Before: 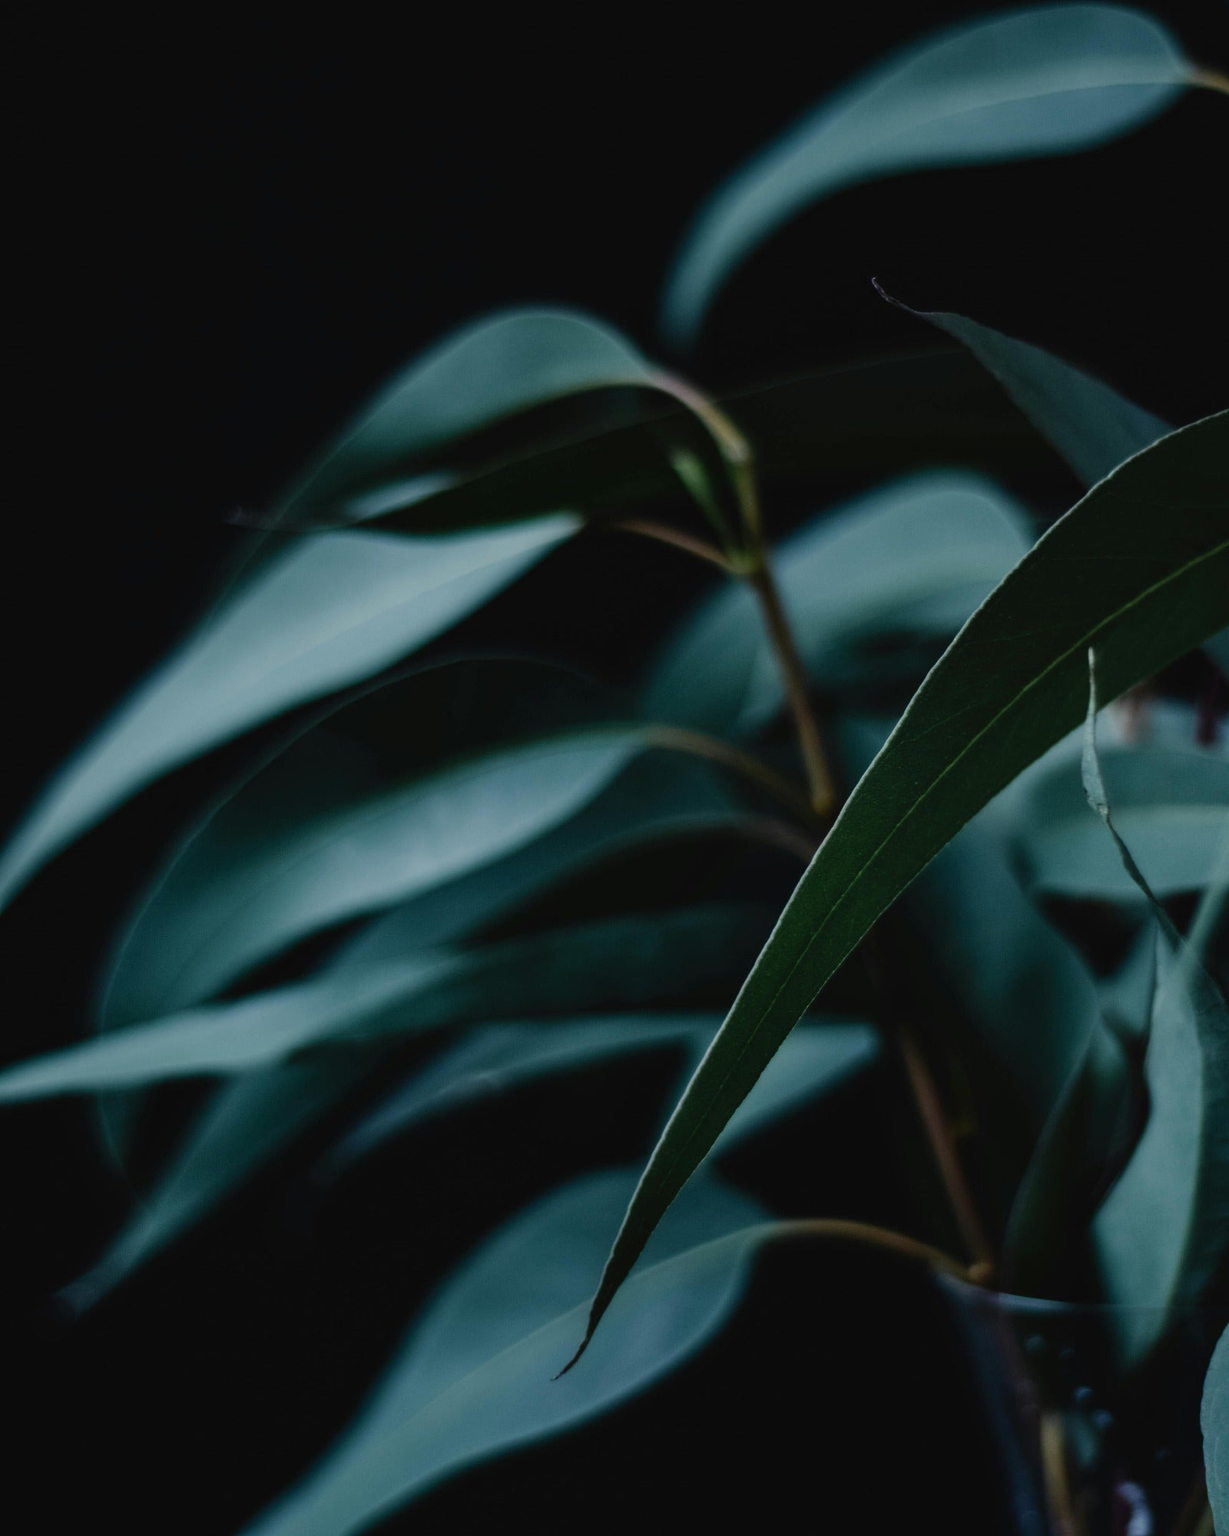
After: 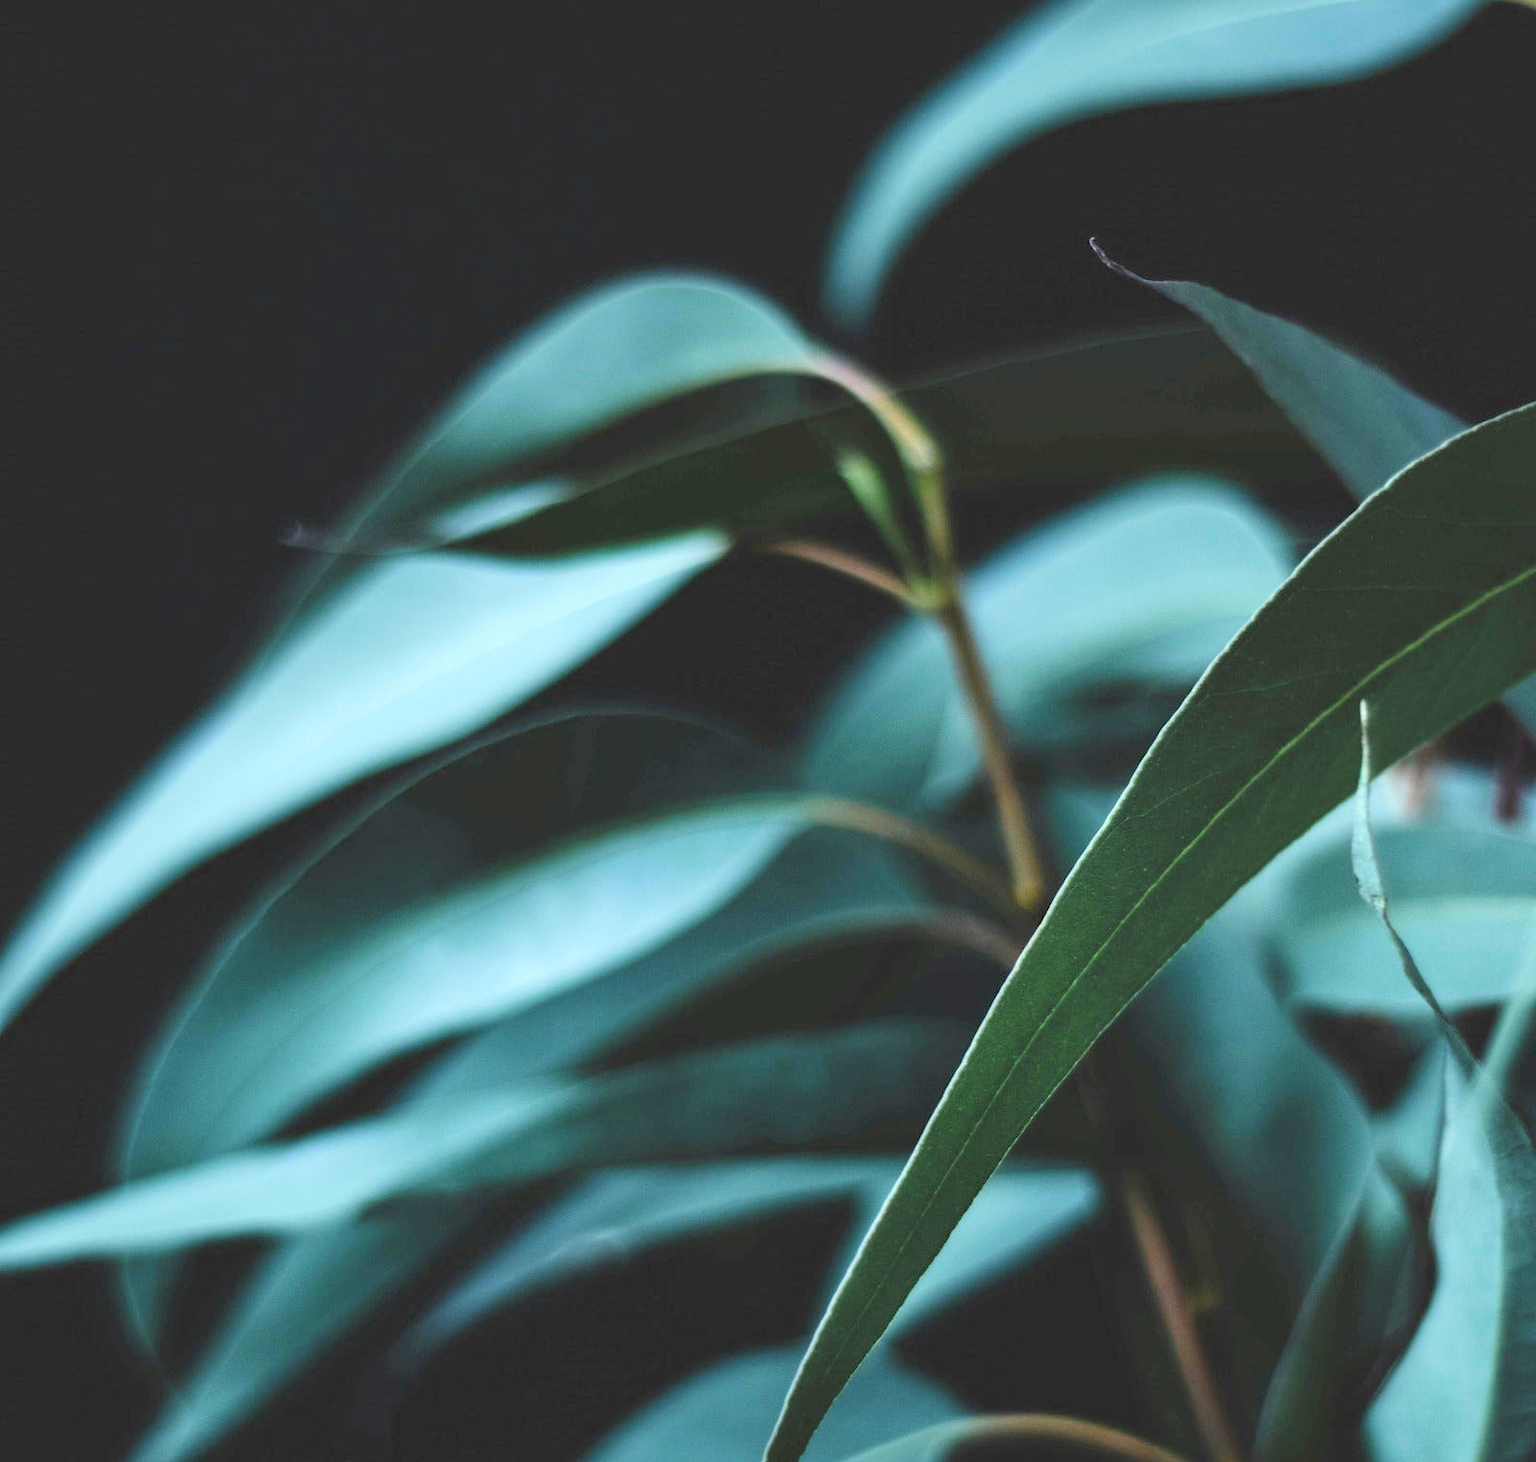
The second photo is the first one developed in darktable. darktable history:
crop: top 5.71%, bottom 18.111%
exposure: exposure 1.133 EV, compensate highlight preservation false
contrast brightness saturation: contrast 0.099, brightness 0.301, saturation 0.14
